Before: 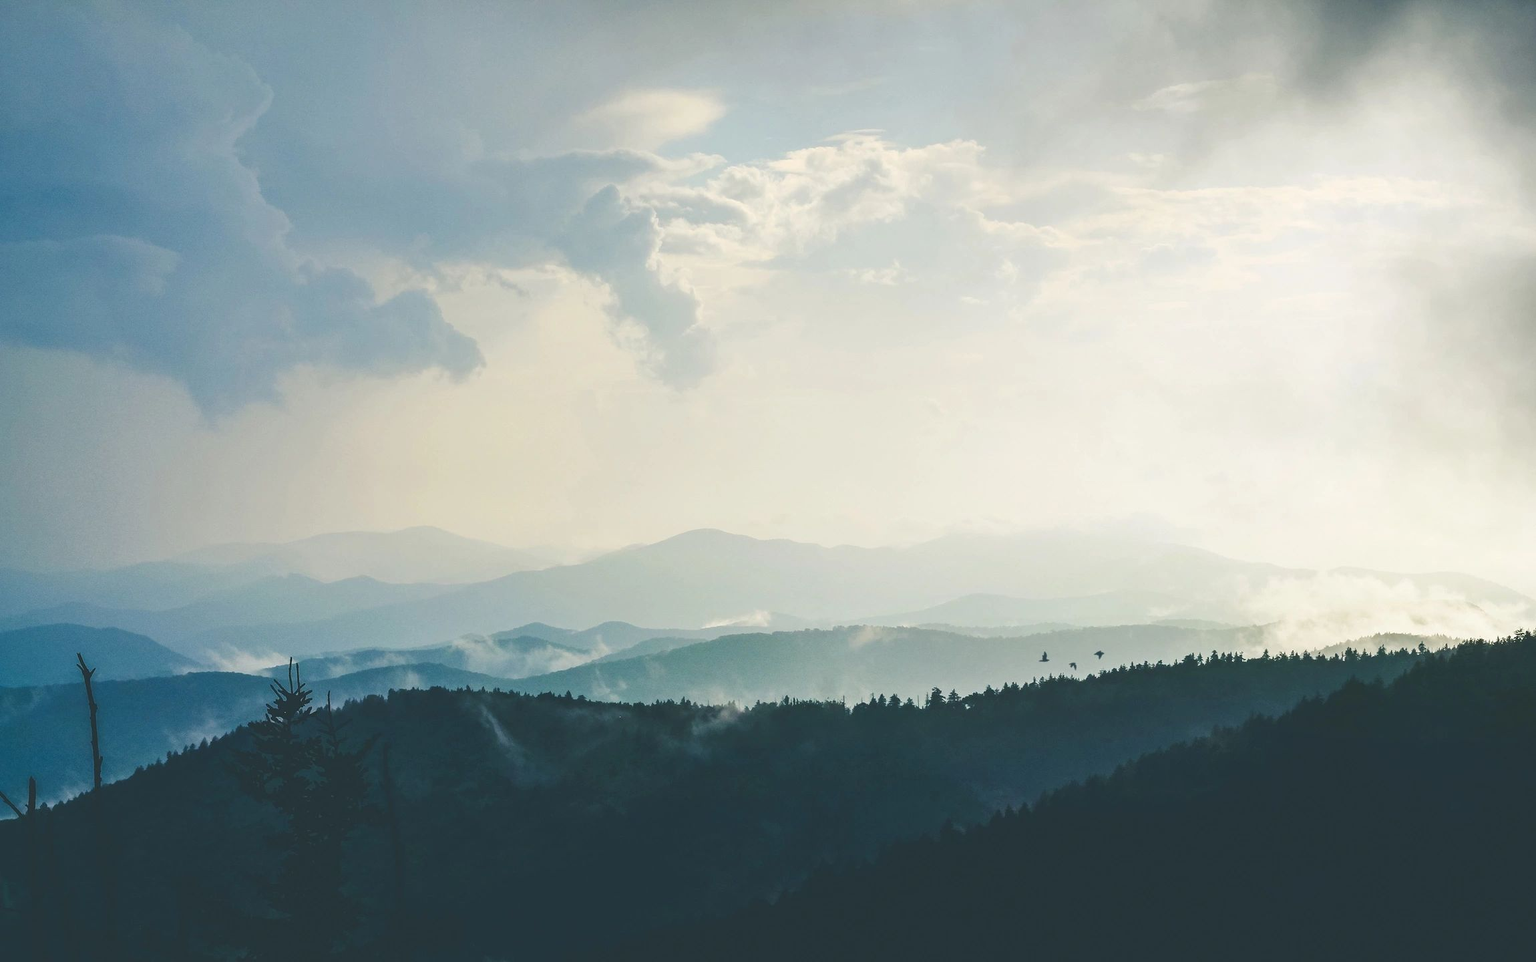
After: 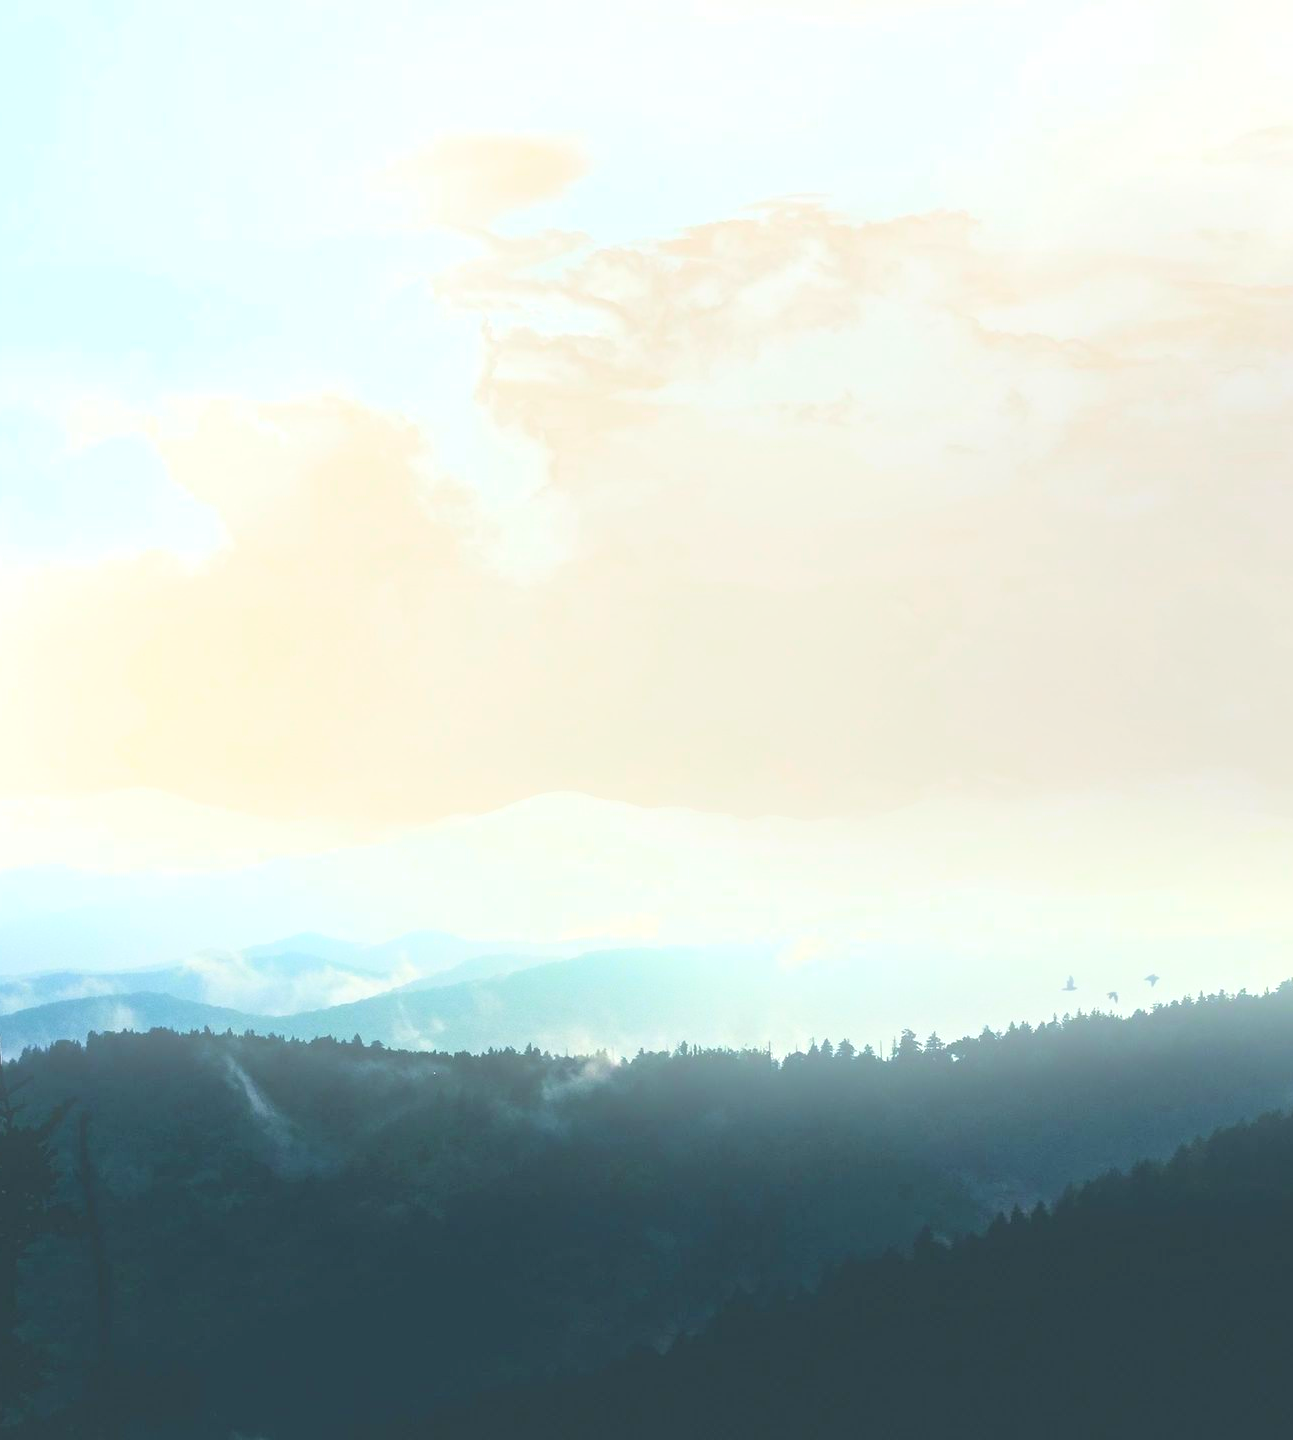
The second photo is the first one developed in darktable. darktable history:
levels: levels [0, 0.394, 0.787]
crop: left 21.496%, right 22.254%
bloom: on, module defaults
